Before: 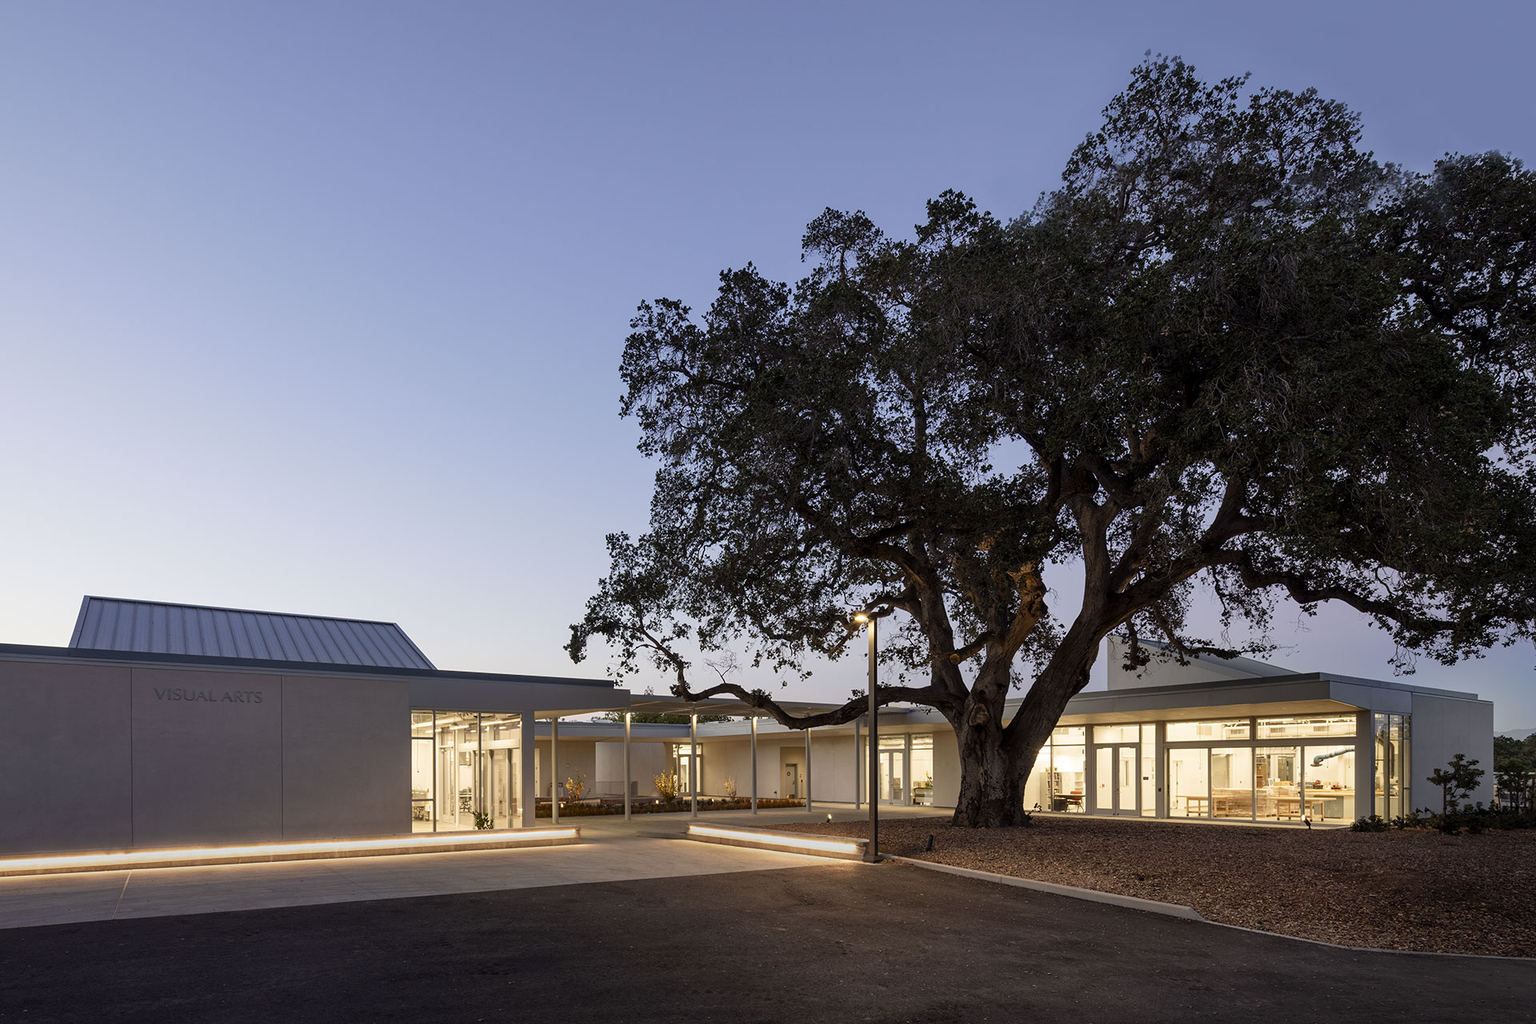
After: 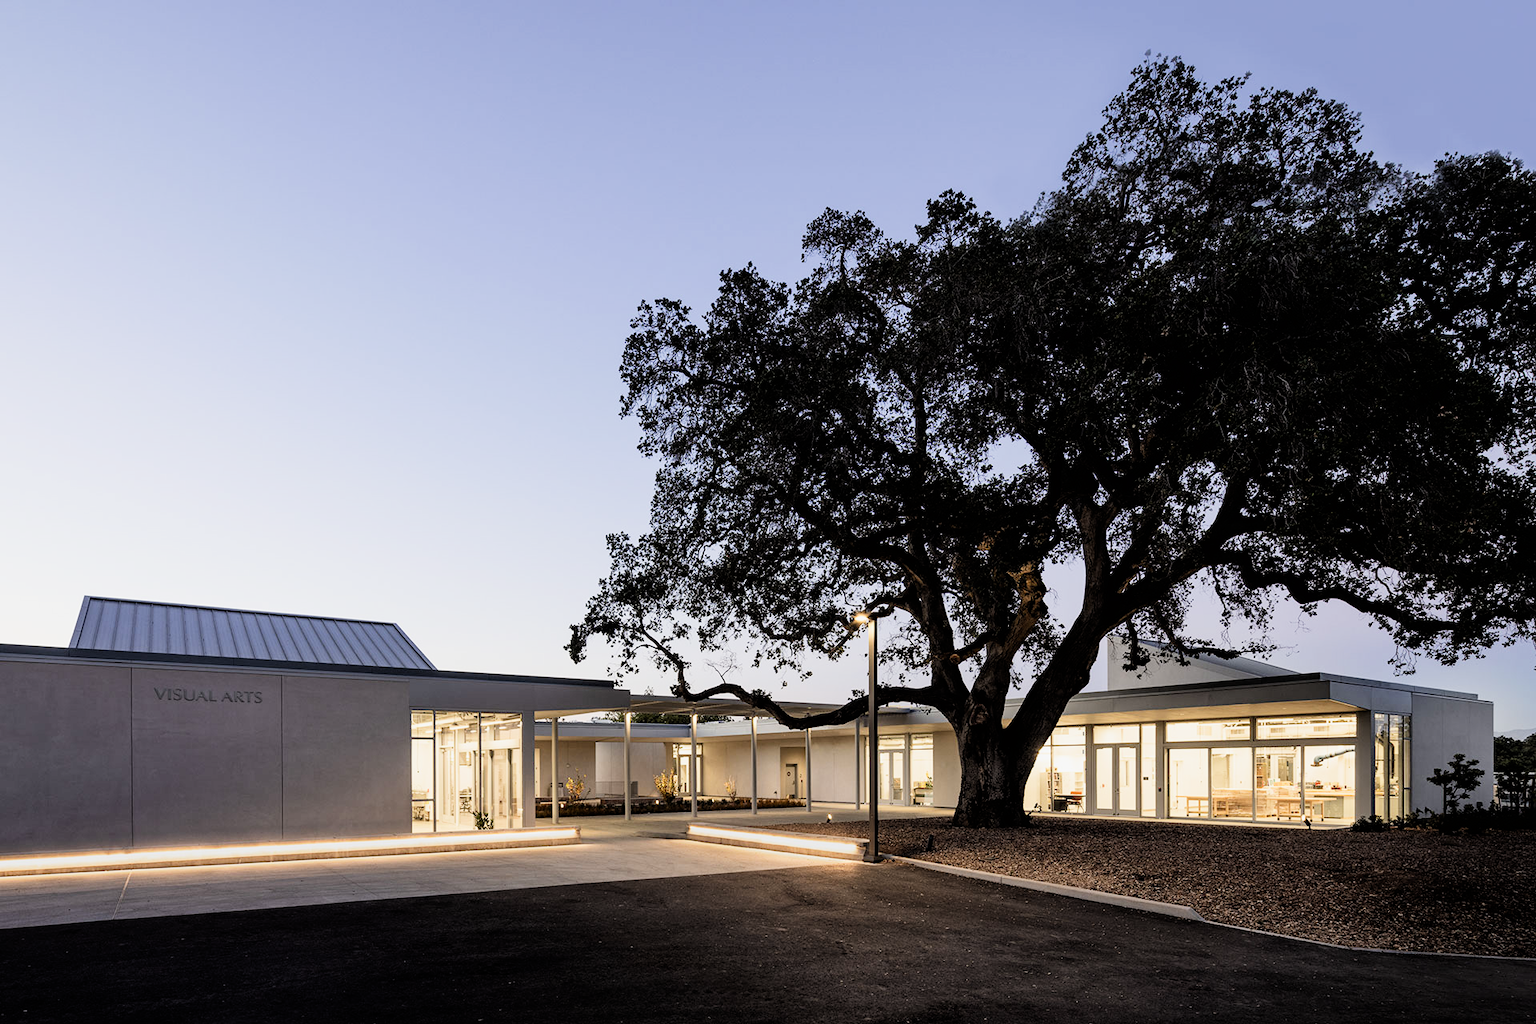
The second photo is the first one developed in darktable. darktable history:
filmic rgb: black relative exposure -5.05 EV, white relative exposure 3.96 EV, threshold 5.98 EV, hardness 2.88, contrast 1.392, highlights saturation mix -29.76%, enable highlight reconstruction true
exposure: exposure 0.663 EV, compensate highlight preservation false
